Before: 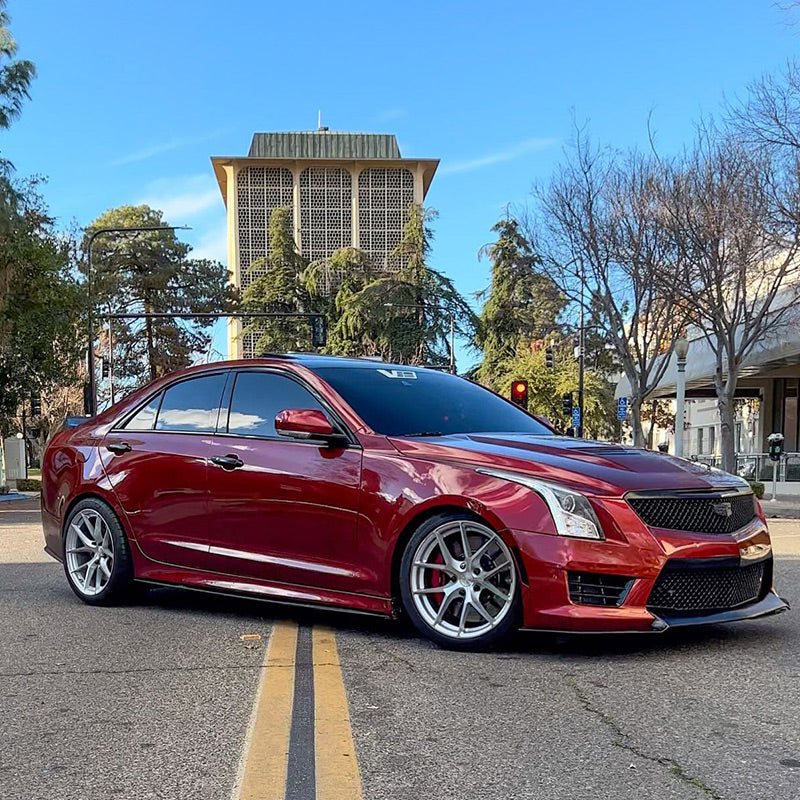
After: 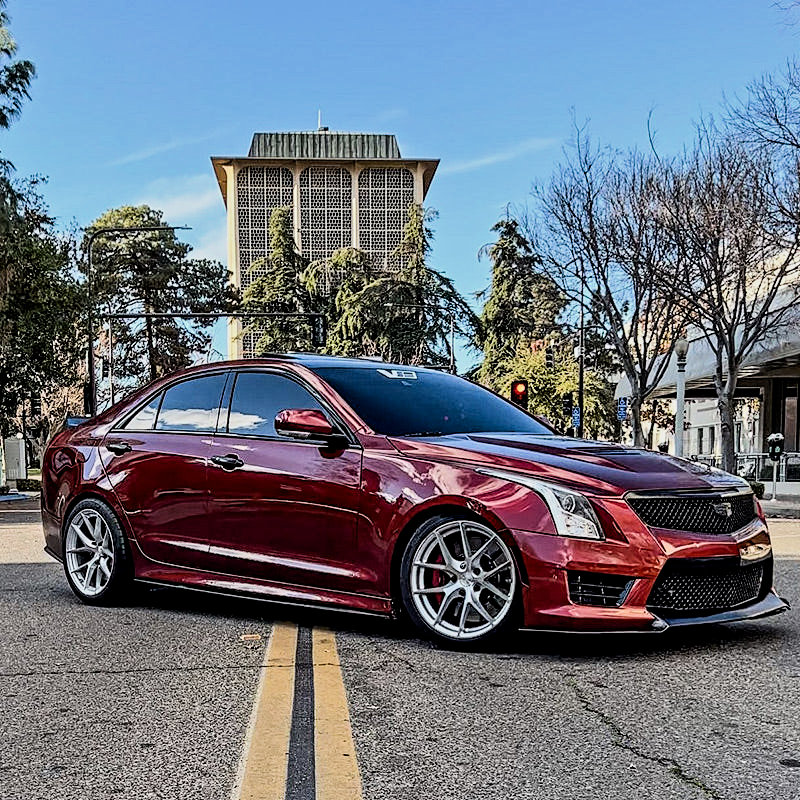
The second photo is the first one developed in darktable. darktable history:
filmic rgb: black relative exposure -7.65 EV, white relative exposure 4.56 EV, hardness 3.61, contrast 1.25
contrast equalizer: octaves 7, y [[0.5, 0.542, 0.583, 0.625, 0.667, 0.708], [0.5 ×6], [0.5 ×6], [0 ×6], [0 ×6]]
